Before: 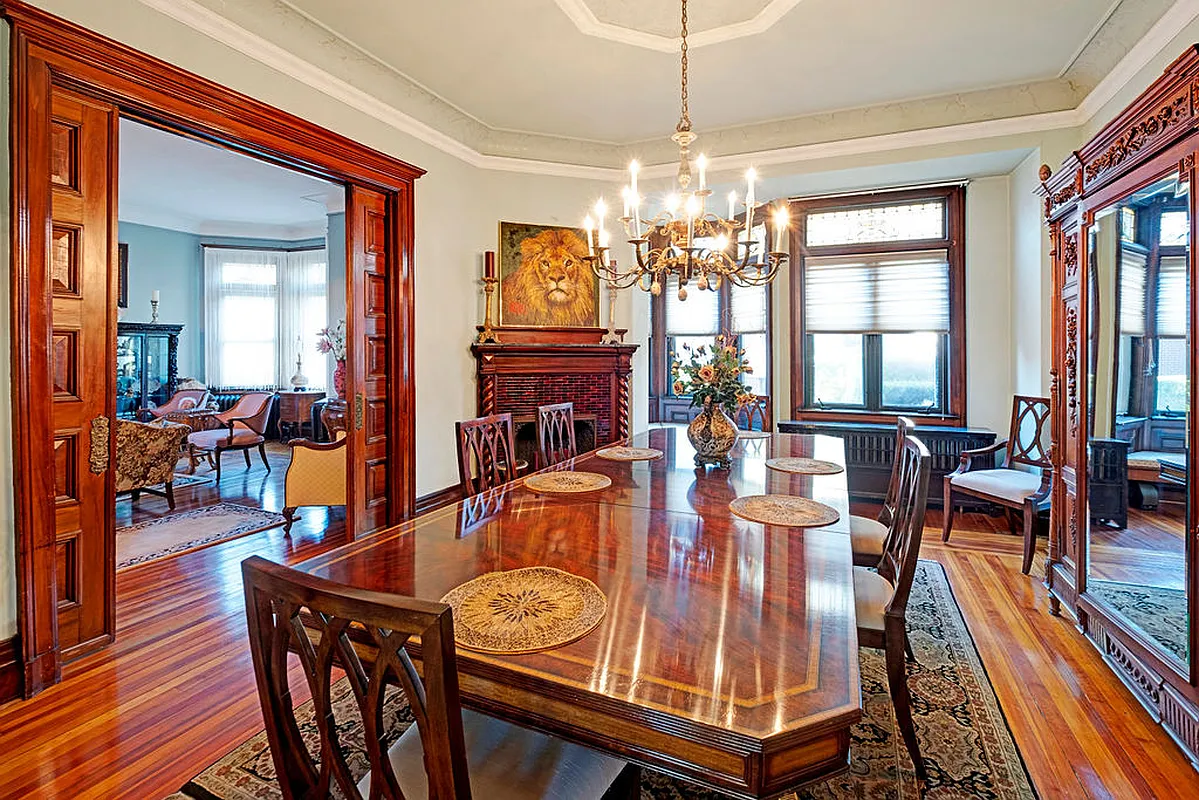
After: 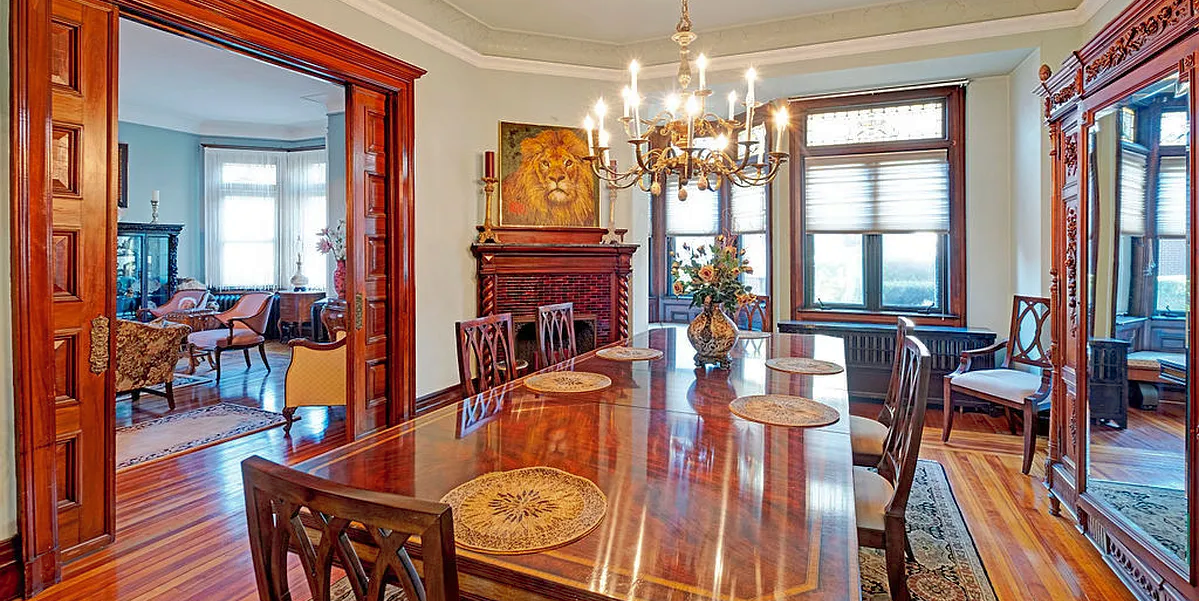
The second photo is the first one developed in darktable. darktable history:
crop and rotate: top 12.513%, bottom 12.319%
shadows and highlights: on, module defaults
